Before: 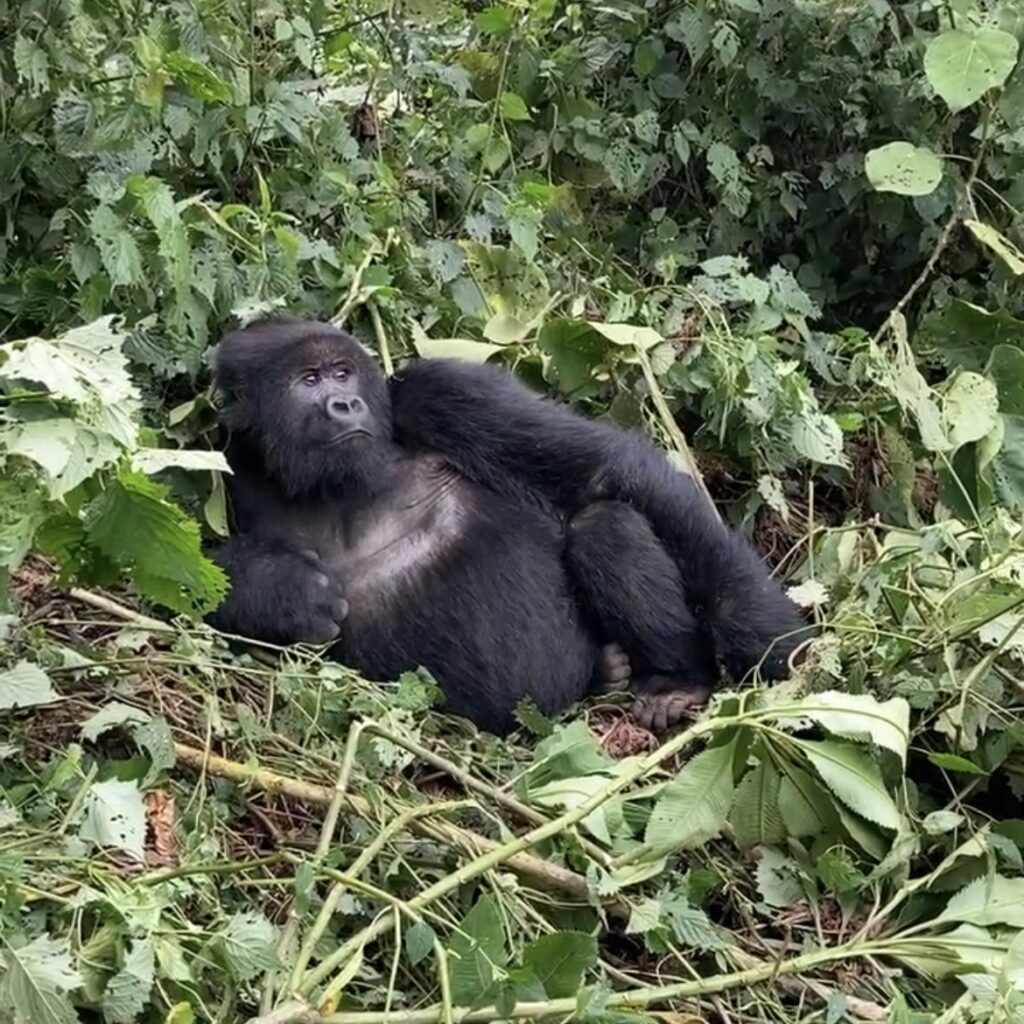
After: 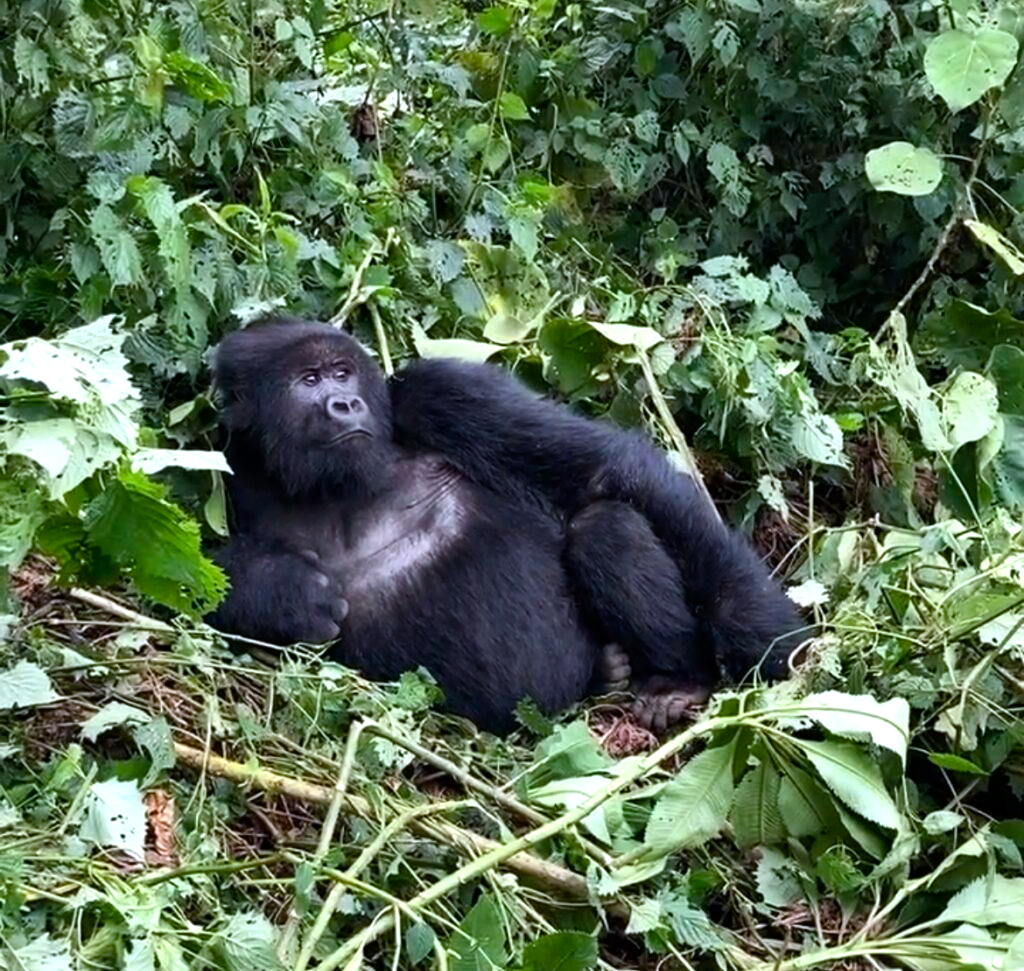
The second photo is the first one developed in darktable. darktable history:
crop and rotate: top 0%, bottom 5.097%
white balance: red 0.954, blue 1.079
color balance rgb: shadows lift › luminance -20%, power › hue 72.24°, highlights gain › luminance 15%, global offset › hue 171.6°, perceptual saturation grading › highlights -15%, perceptual saturation grading › shadows 25%, global vibrance 30%, contrast 10%
